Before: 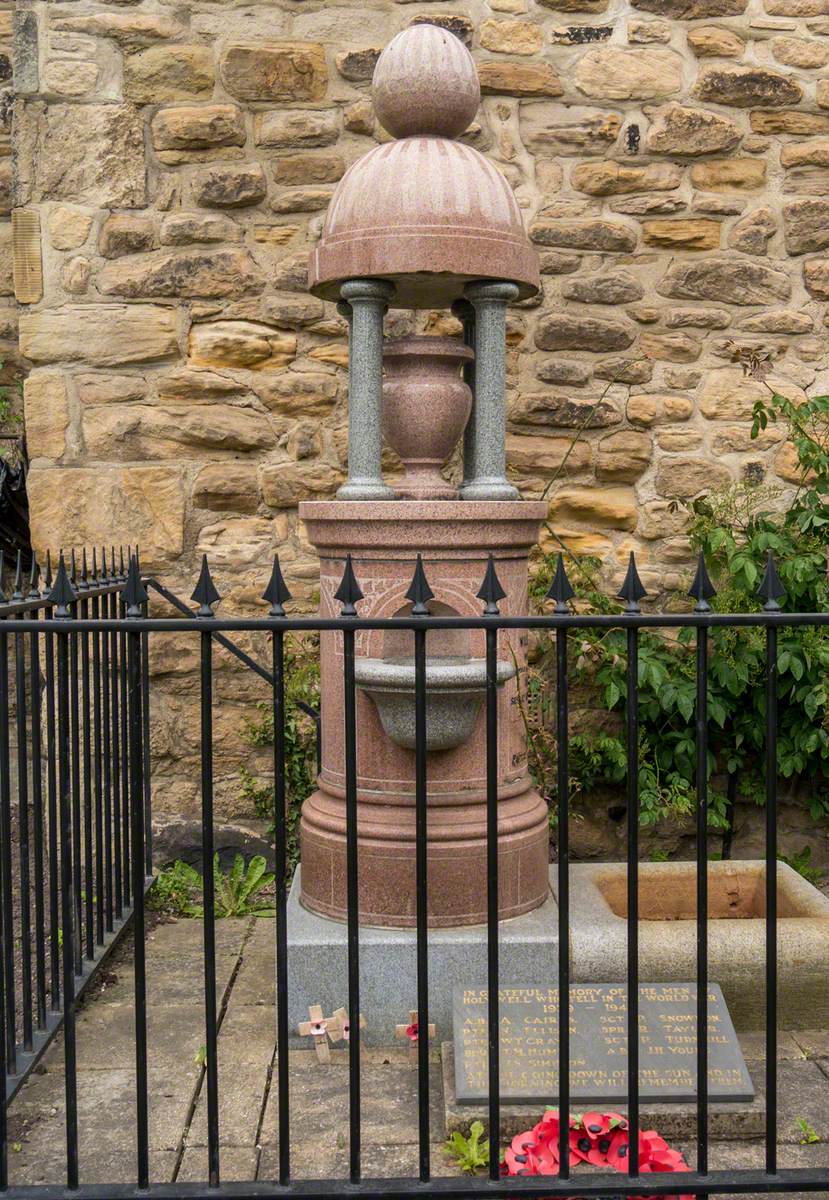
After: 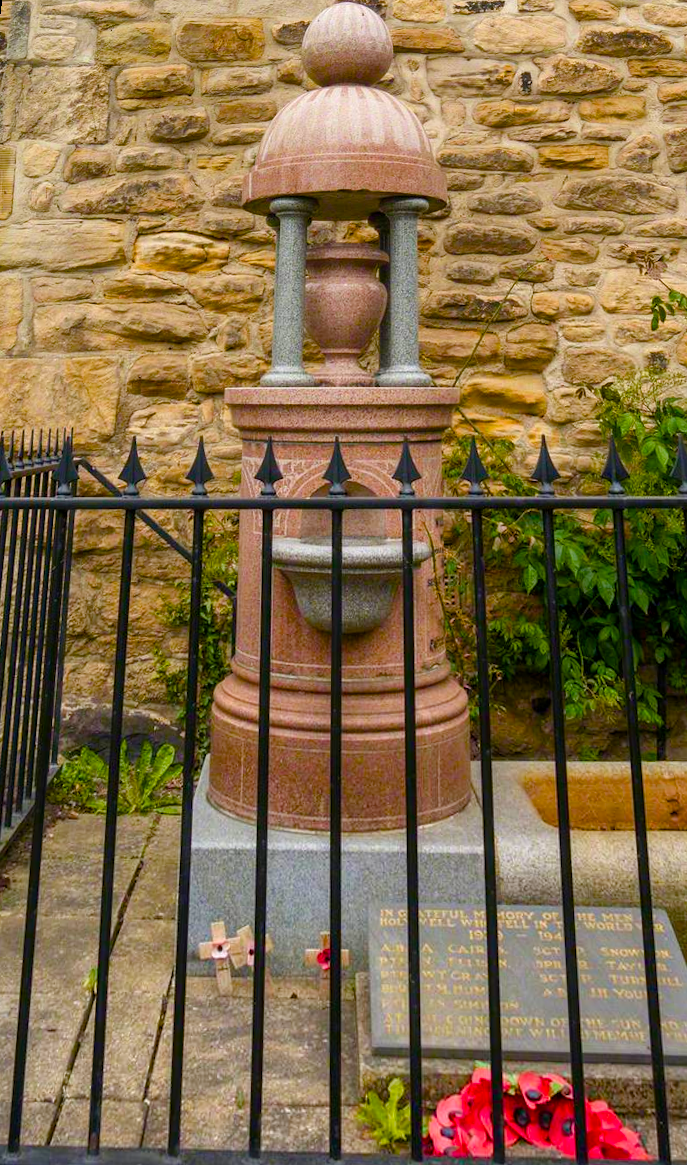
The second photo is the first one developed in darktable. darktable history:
rotate and perspective: rotation 0.72°, lens shift (vertical) -0.352, lens shift (horizontal) -0.051, crop left 0.152, crop right 0.859, crop top 0.019, crop bottom 0.964
color balance rgb: linear chroma grading › global chroma 18.9%, perceptual saturation grading › global saturation 20%, perceptual saturation grading › highlights -25%, perceptual saturation grading › shadows 50%, global vibrance 18.93%
